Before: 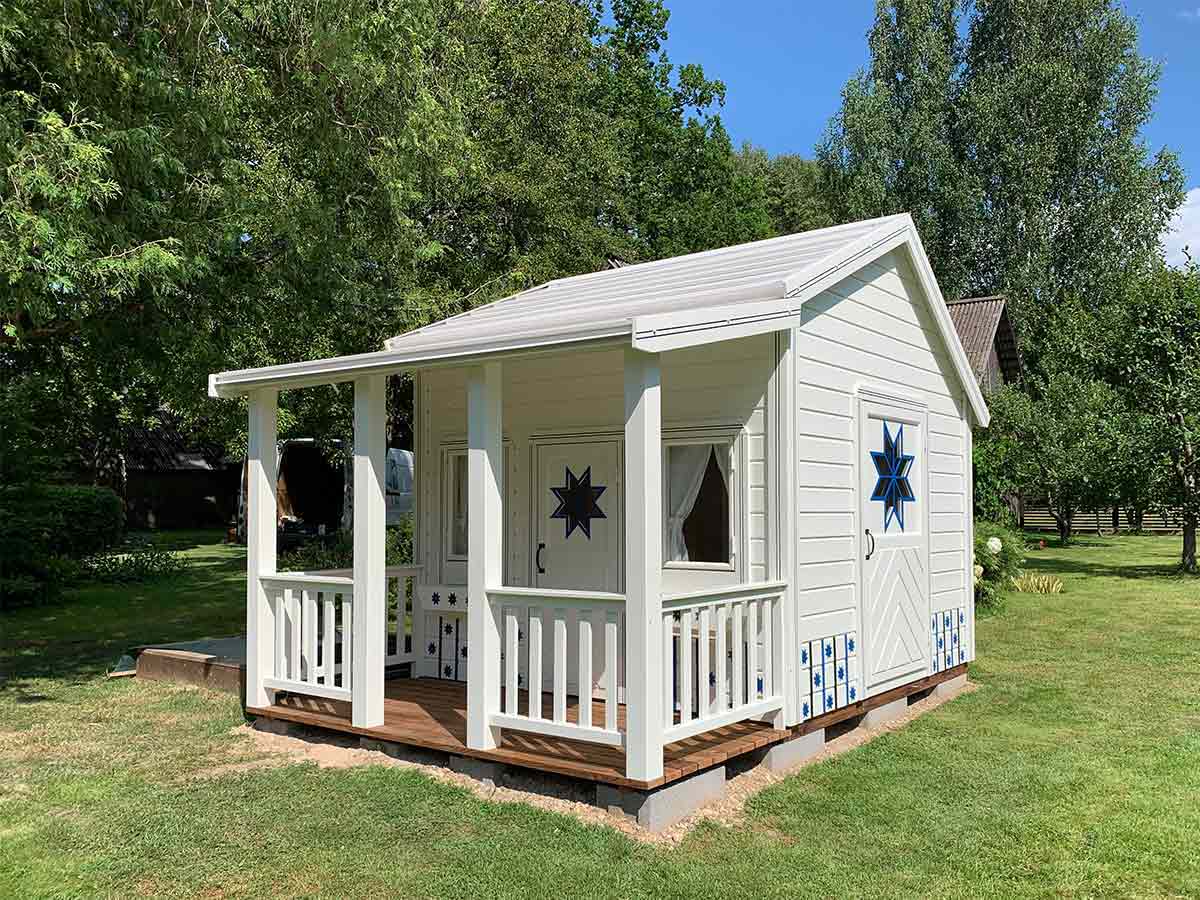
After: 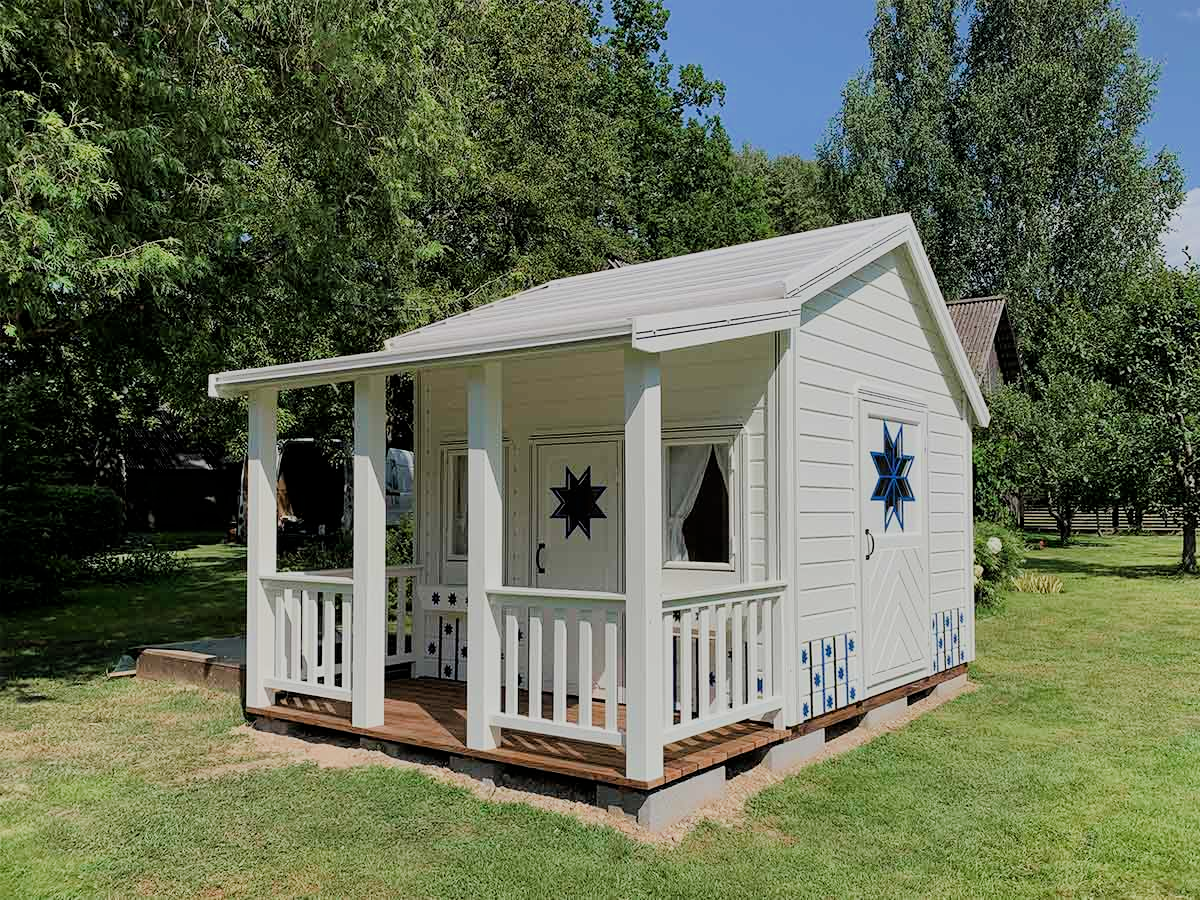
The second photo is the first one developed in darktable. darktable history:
filmic rgb: black relative exposure -7.1 EV, white relative exposure 5.36 EV, hardness 3.03
